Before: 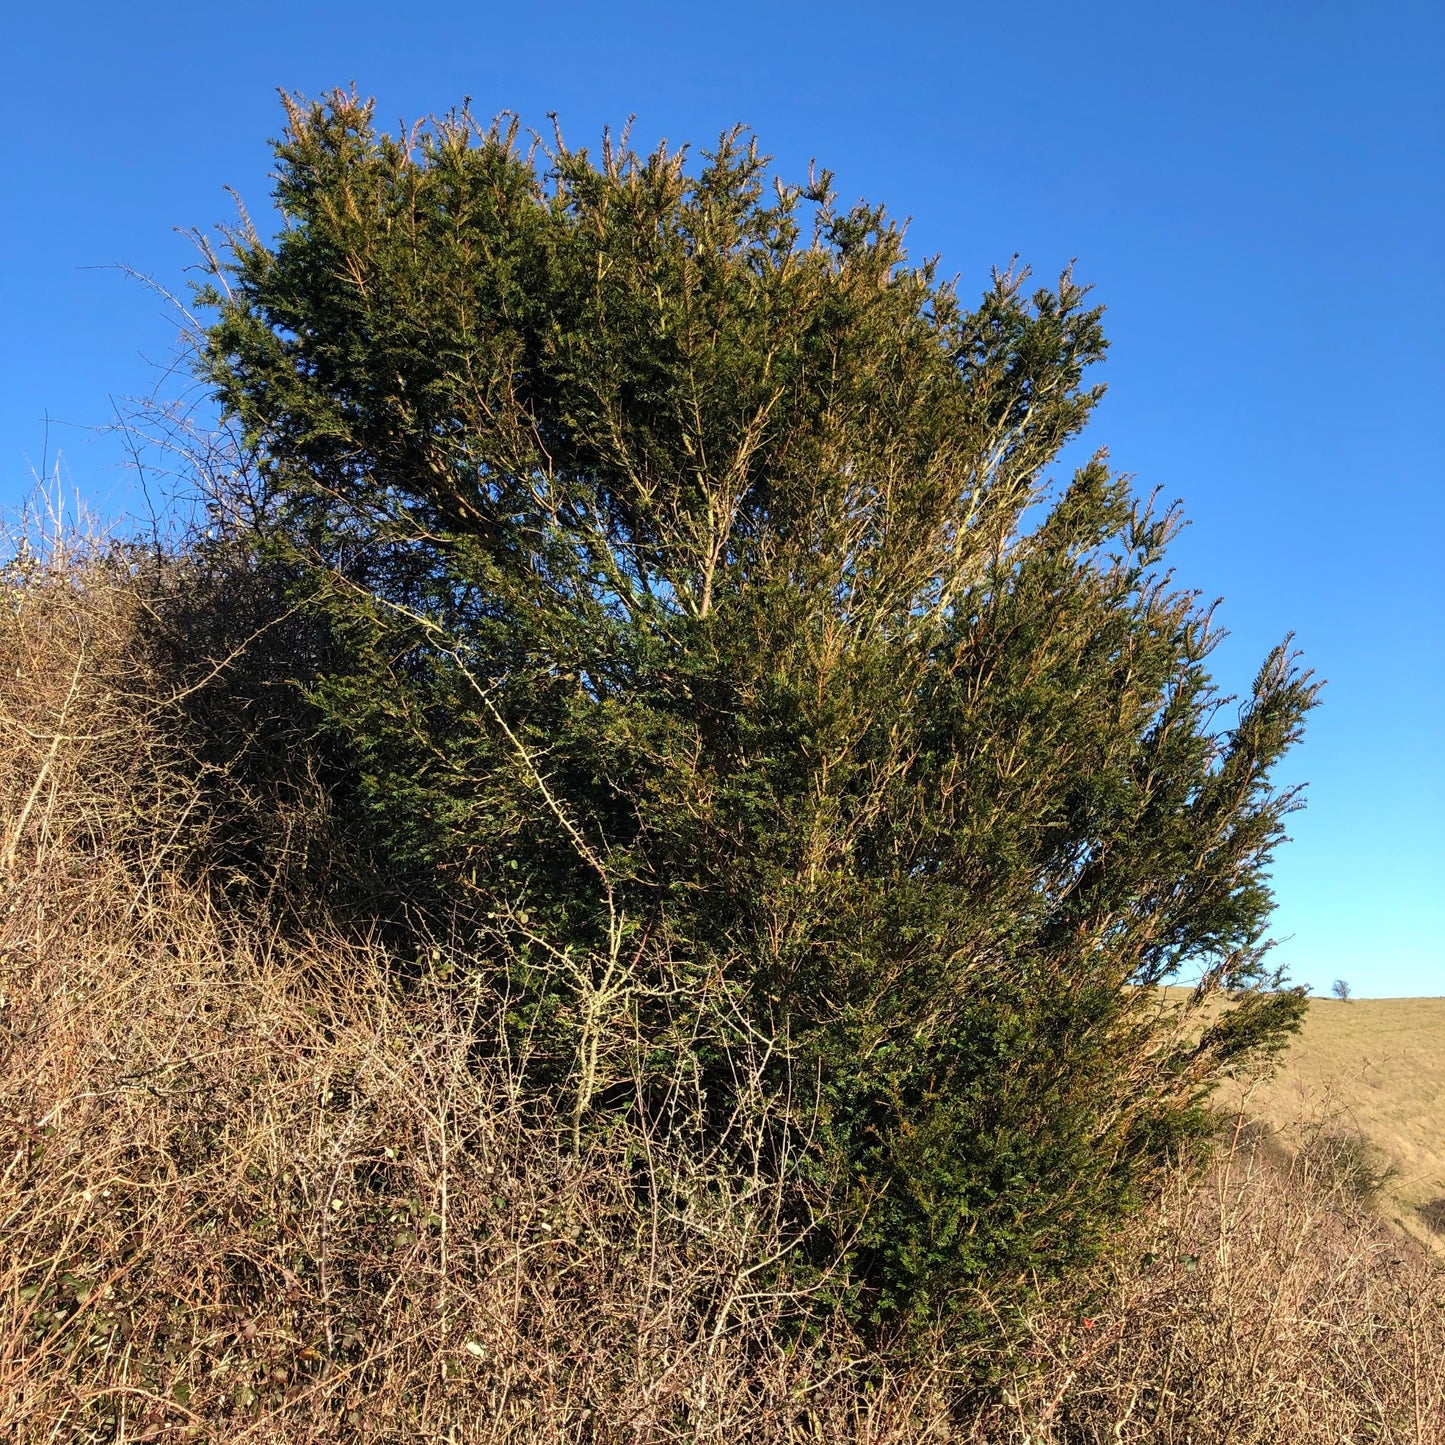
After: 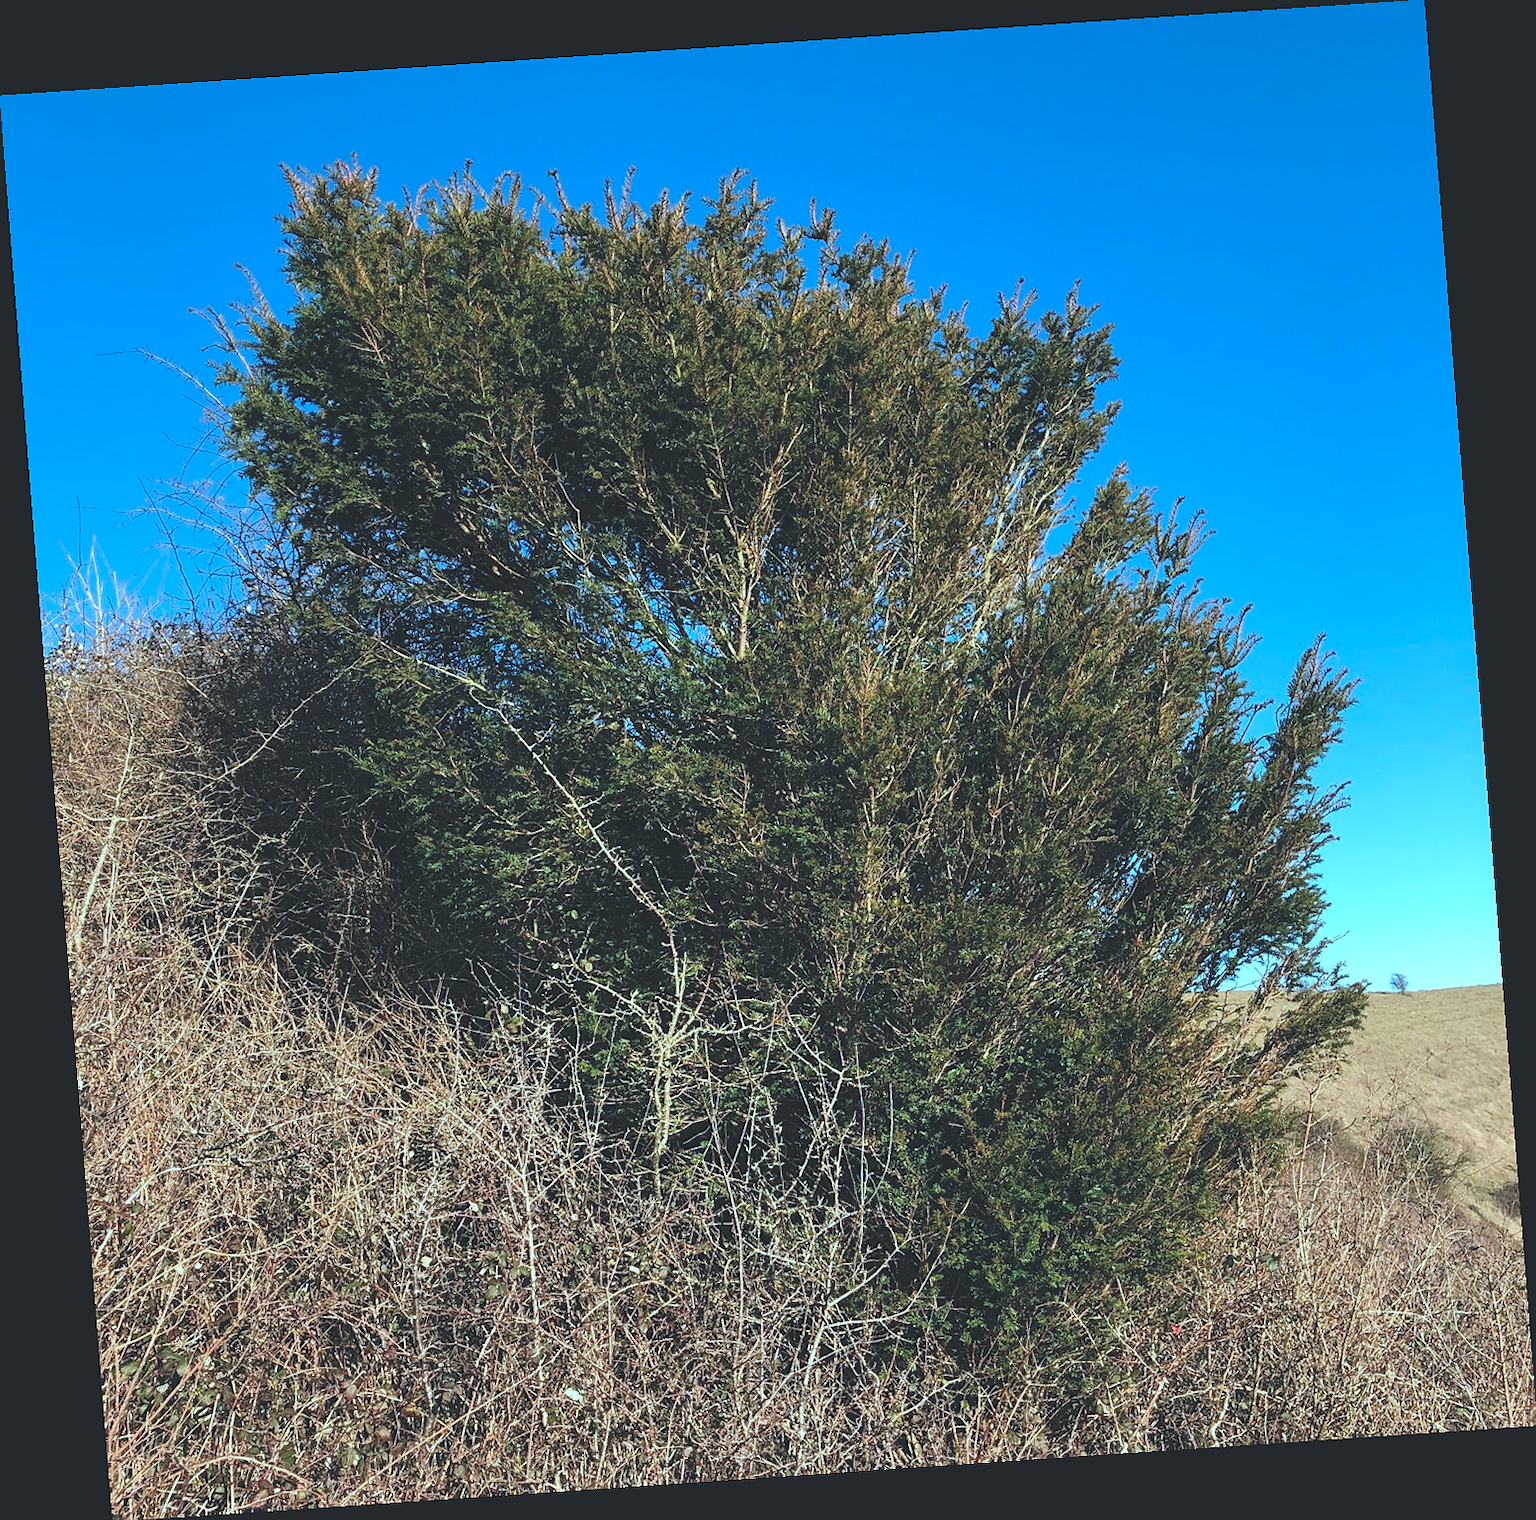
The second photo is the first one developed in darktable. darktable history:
color correction: highlights a* -10.69, highlights b* -19.19
sharpen: radius 0.969, amount 0.604
exposure: black level correction -0.023, exposure -0.039 EV, compensate highlight preservation false
rotate and perspective: rotation -4.2°, shear 0.006, automatic cropping off
